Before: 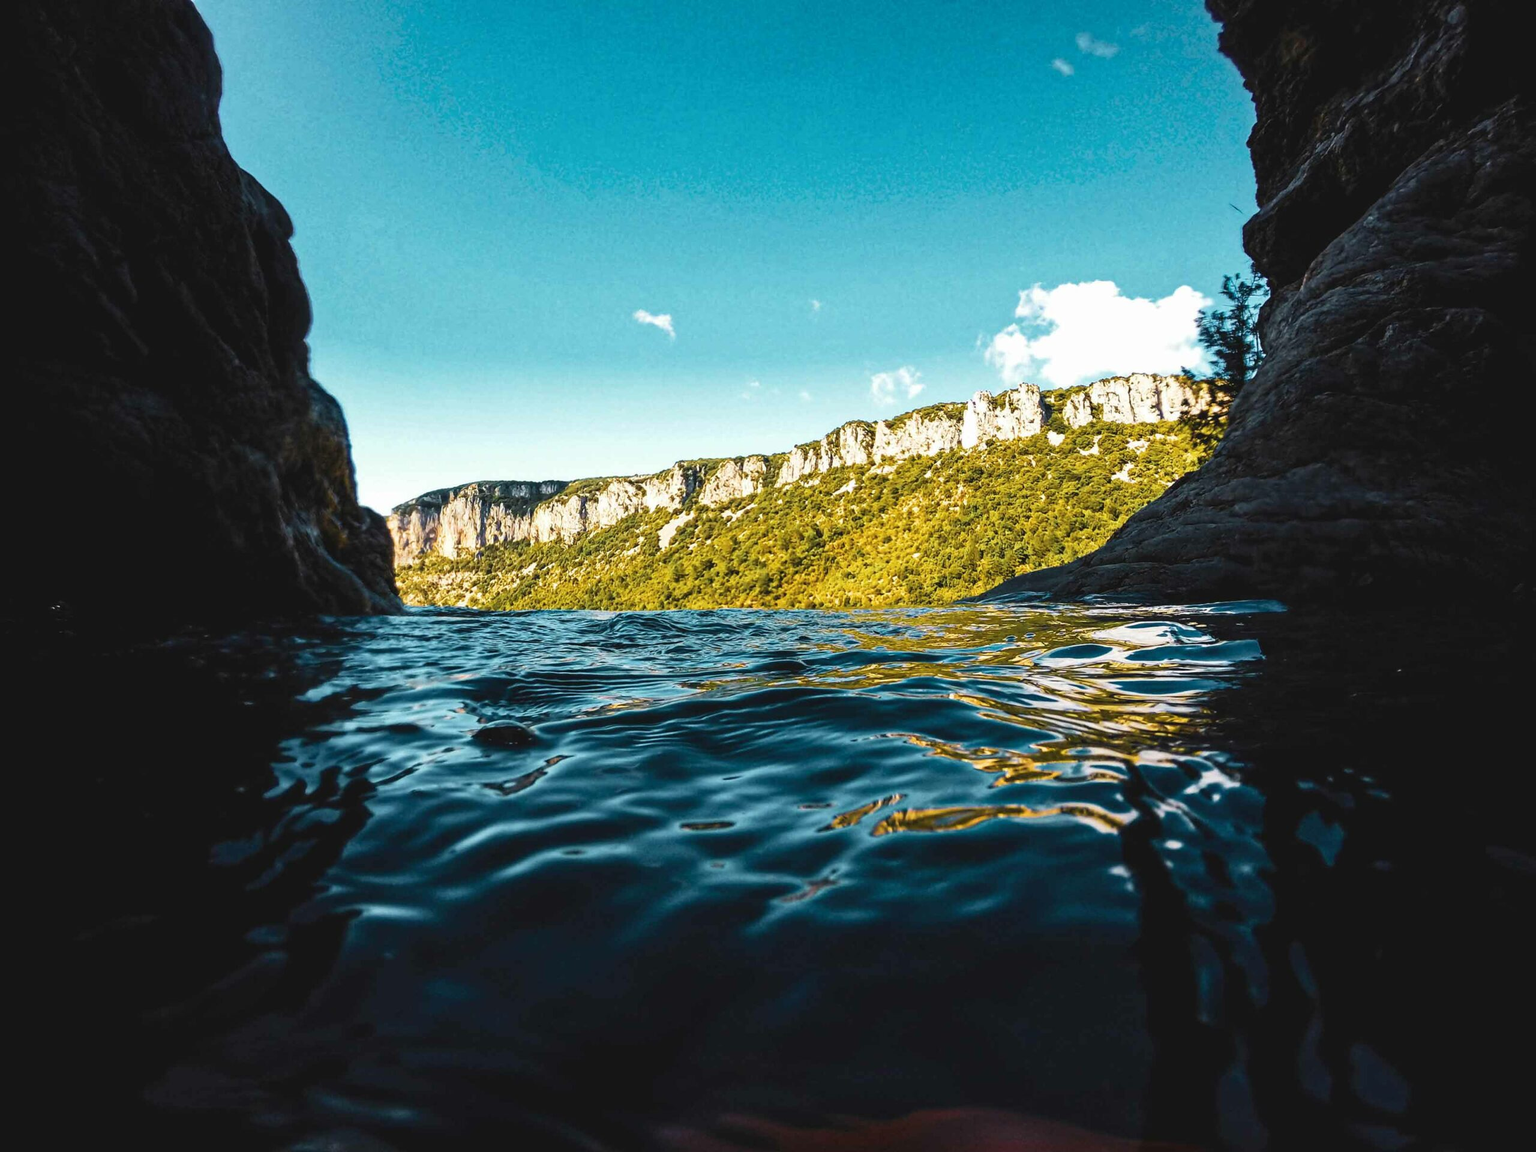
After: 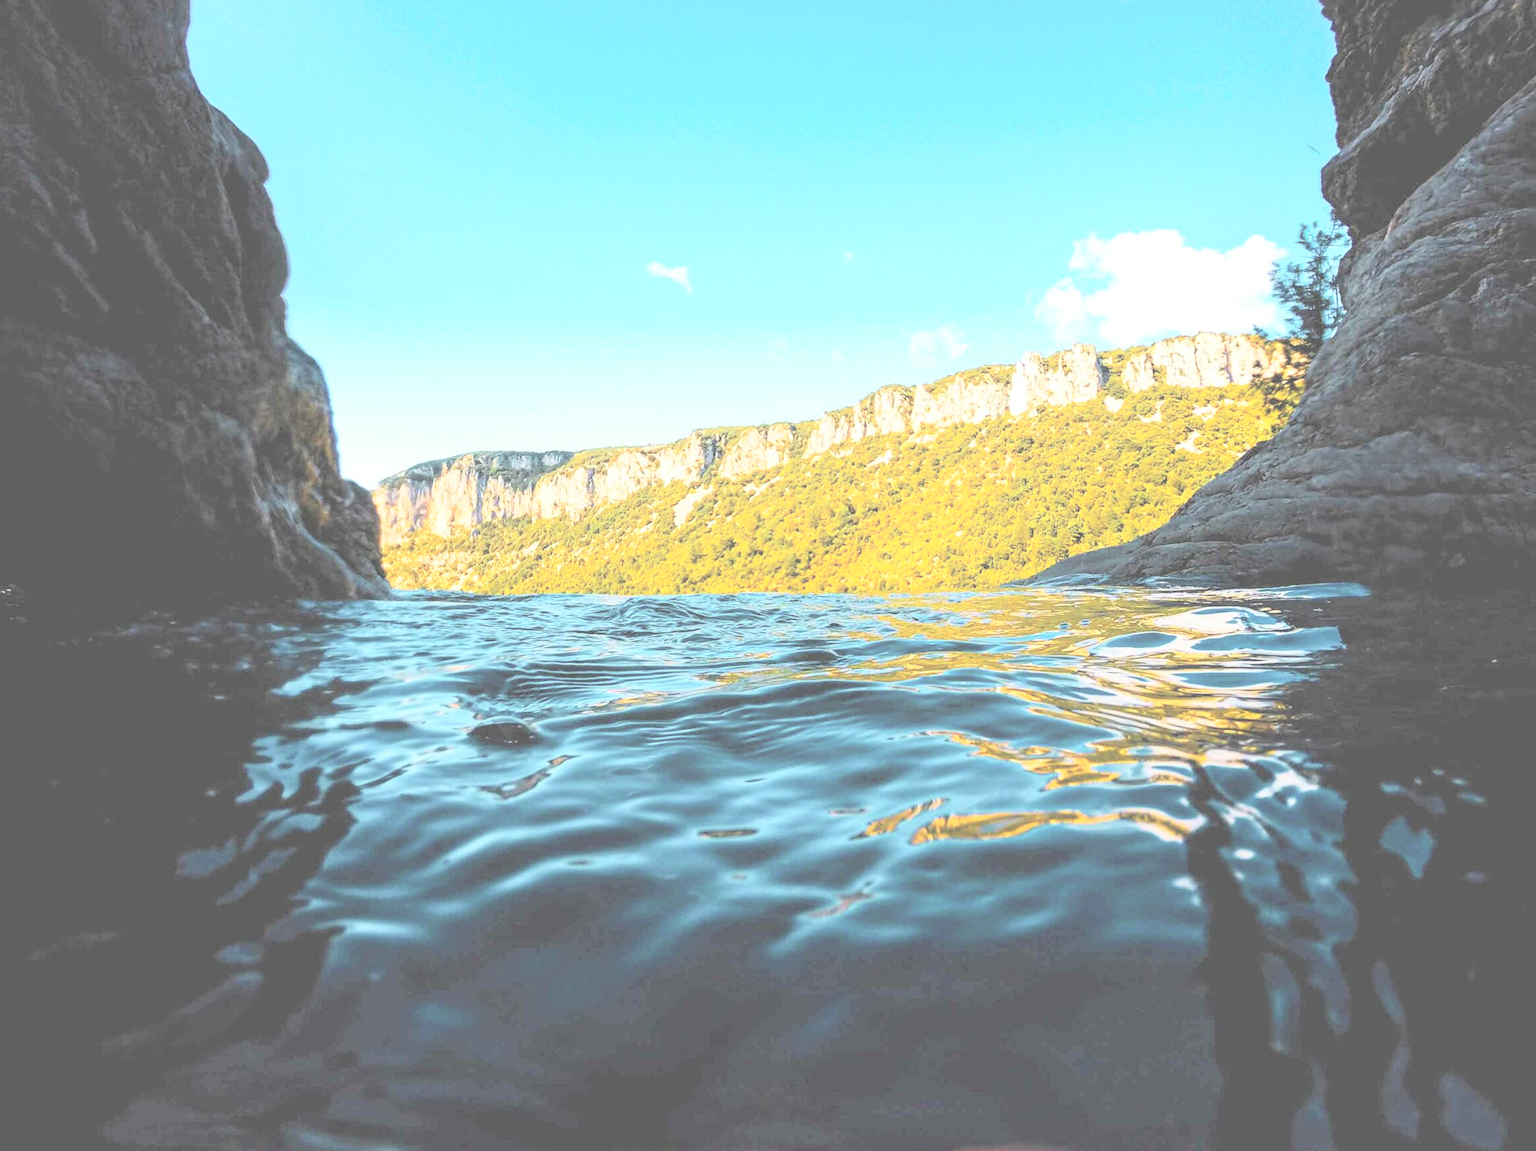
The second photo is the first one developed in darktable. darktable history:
shadows and highlights: shadows 0, highlights 40
crop: left 3.305%, top 6.436%, right 6.389%, bottom 3.258%
contrast brightness saturation: brightness 1
